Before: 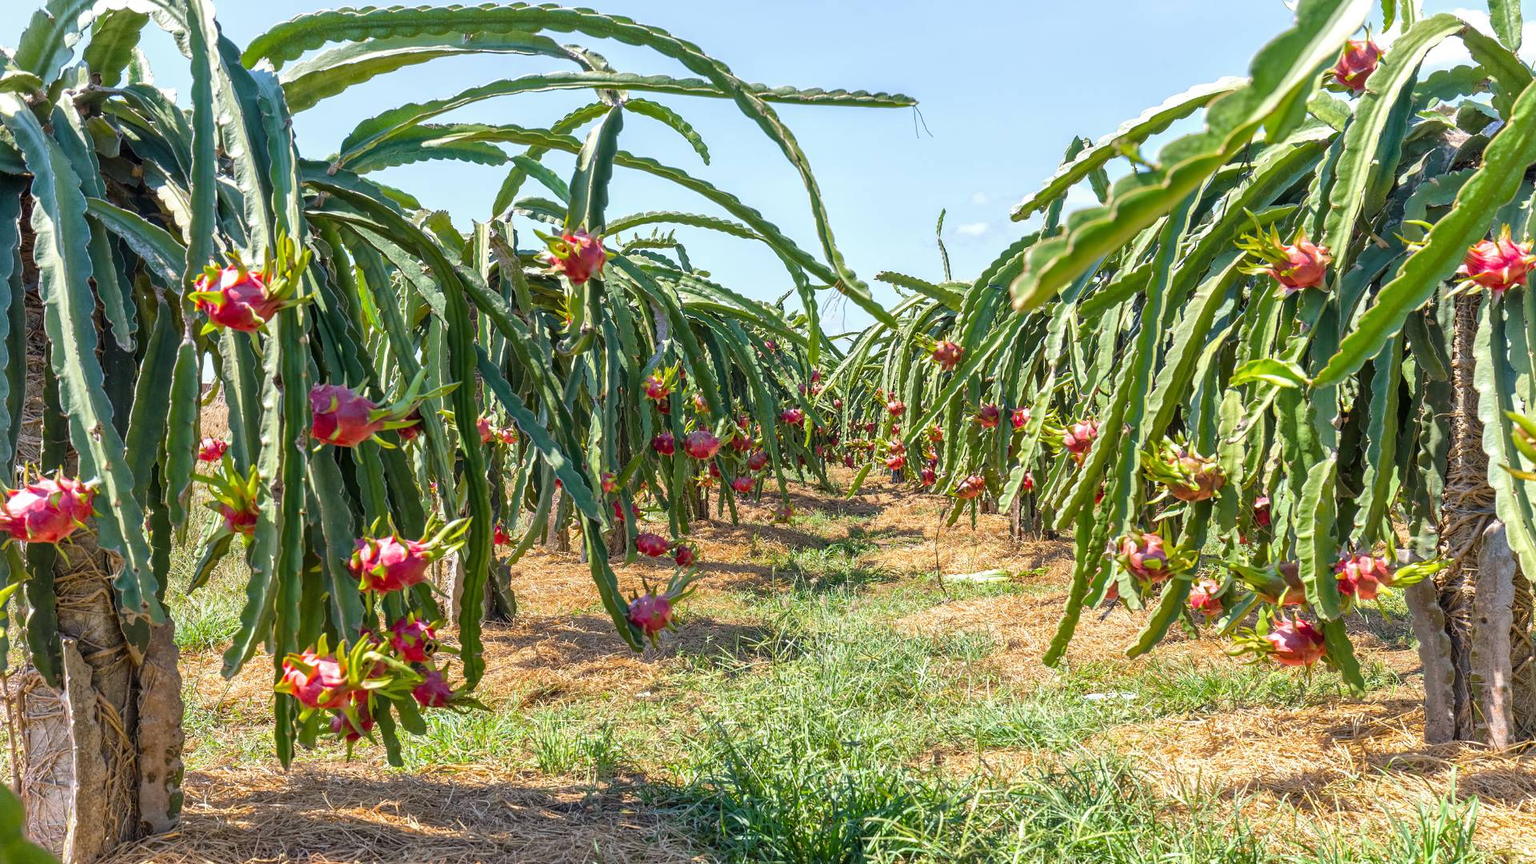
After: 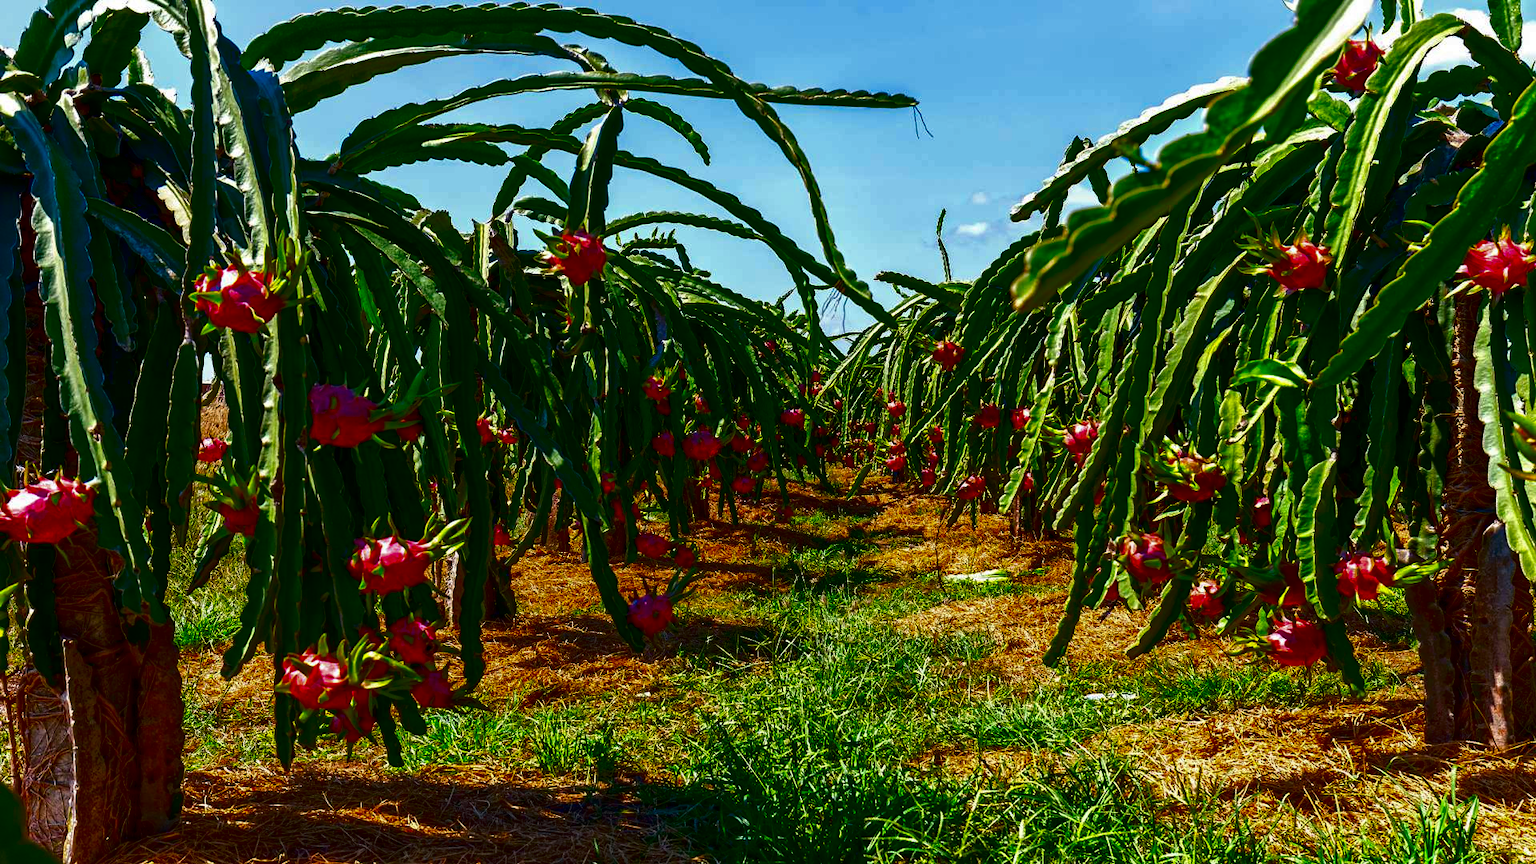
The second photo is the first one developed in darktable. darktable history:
contrast brightness saturation: brightness -0.991, saturation 0.999
